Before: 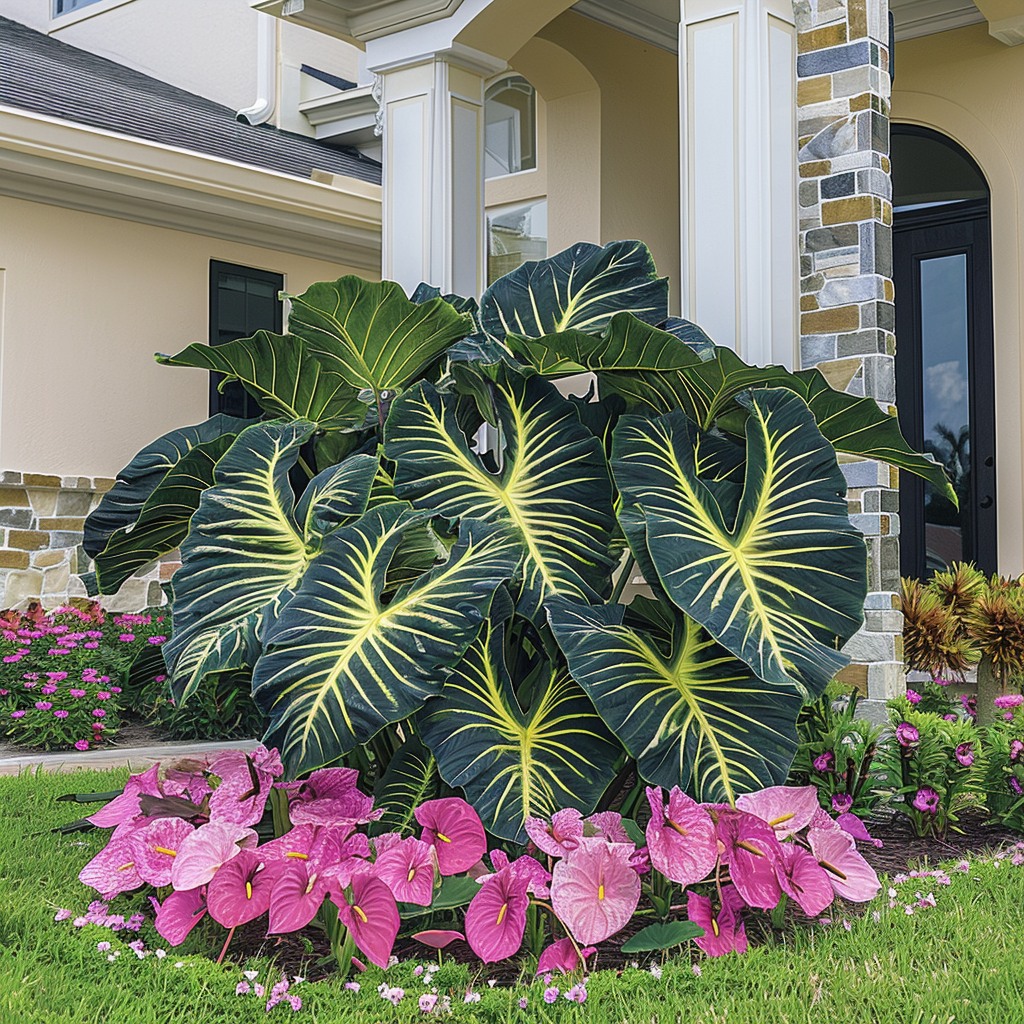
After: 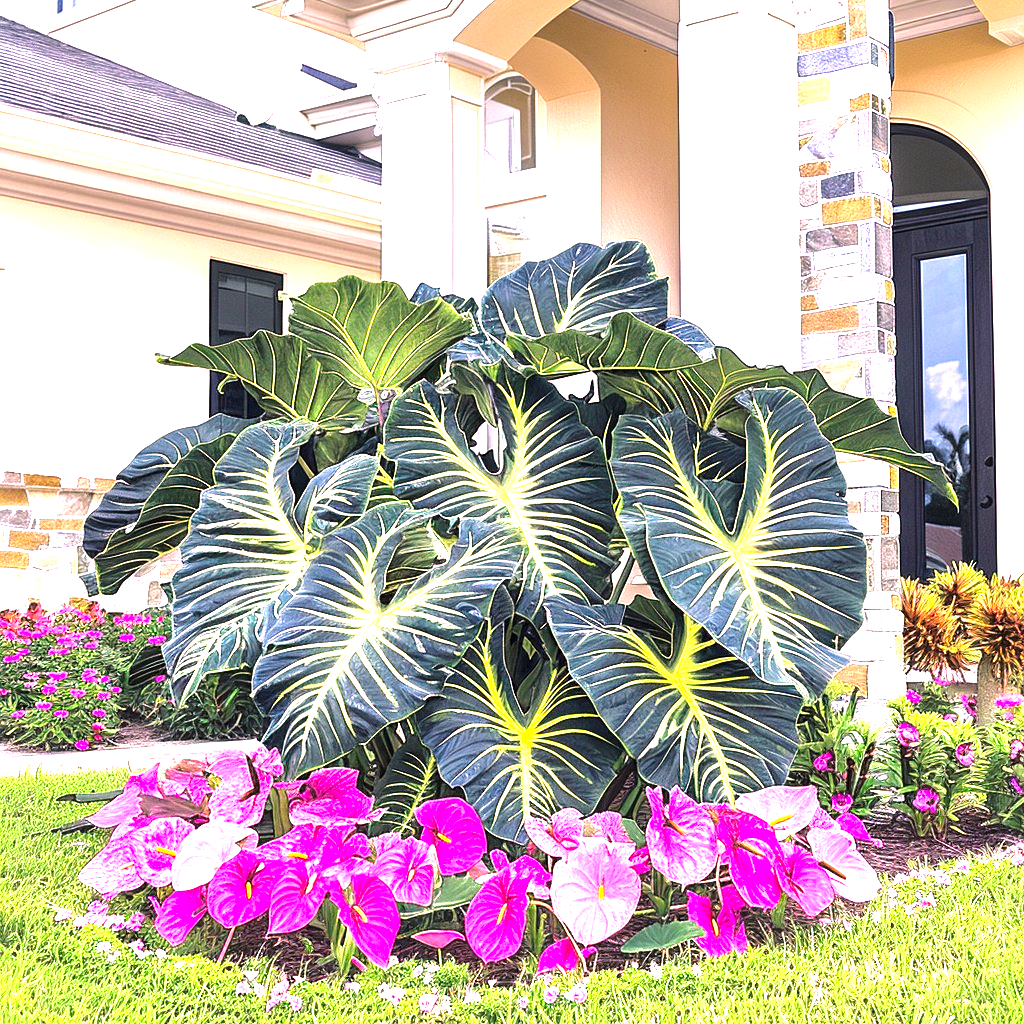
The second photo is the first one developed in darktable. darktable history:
vibrance: vibrance 67%
tone equalizer: -8 EV -0.417 EV, -7 EV -0.389 EV, -6 EV -0.333 EV, -5 EV -0.222 EV, -3 EV 0.222 EV, -2 EV 0.333 EV, -1 EV 0.389 EV, +0 EV 0.417 EV, edges refinement/feathering 500, mask exposure compensation -1.57 EV, preserve details no
white balance: red 1.188, blue 1.11
exposure: black level correction 0, exposure 1.625 EV, compensate exposure bias true, compensate highlight preservation false
local contrast: mode bilateral grid, contrast 20, coarseness 50, detail 171%, midtone range 0.2
